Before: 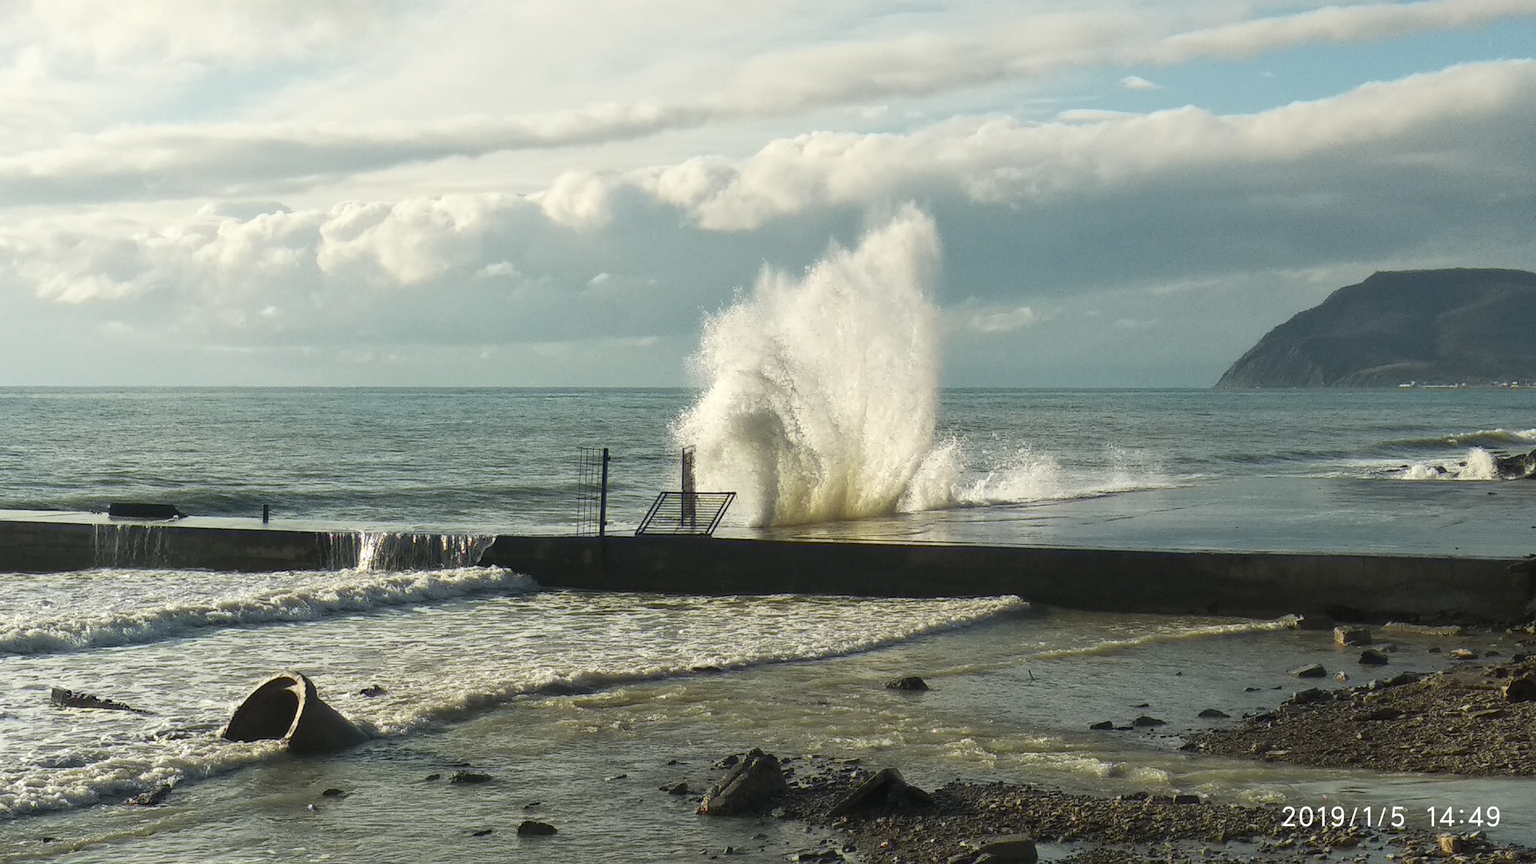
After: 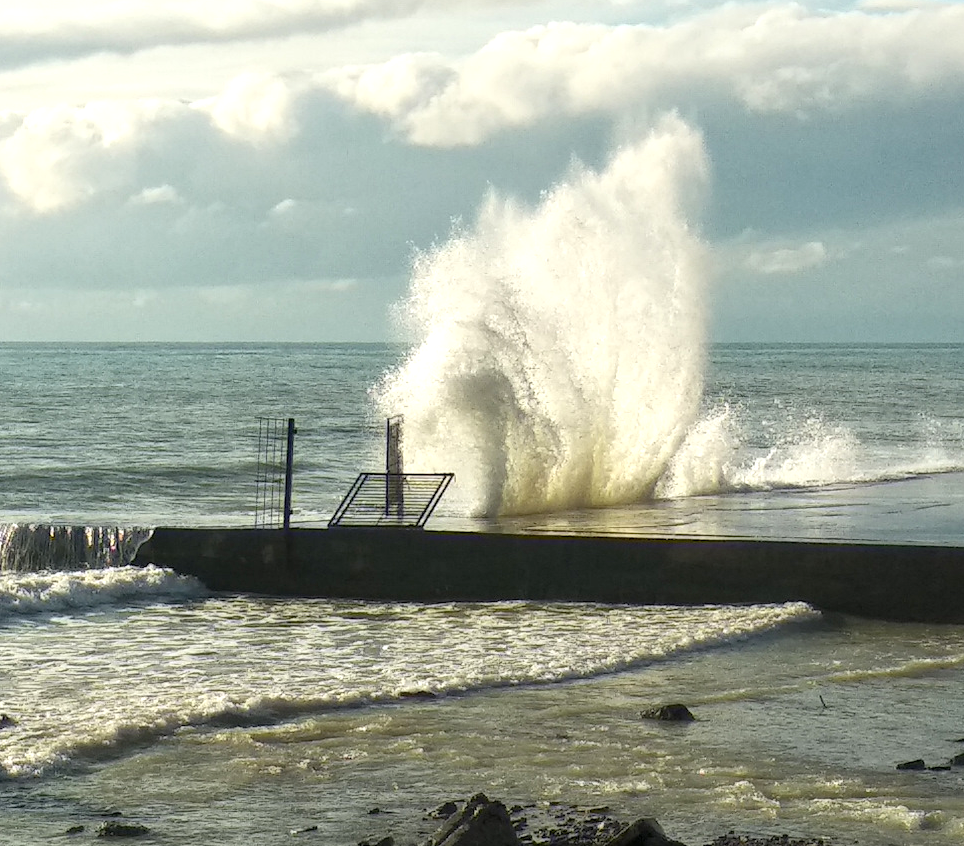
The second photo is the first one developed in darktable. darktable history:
exposure: black level correction 0.003, exposure 0.389 EV, compensate highlight preservation false
crop and rotate: angle 0.011°, left 24.264%, top 13.191%, right 25.469%, bottom 8.426%
